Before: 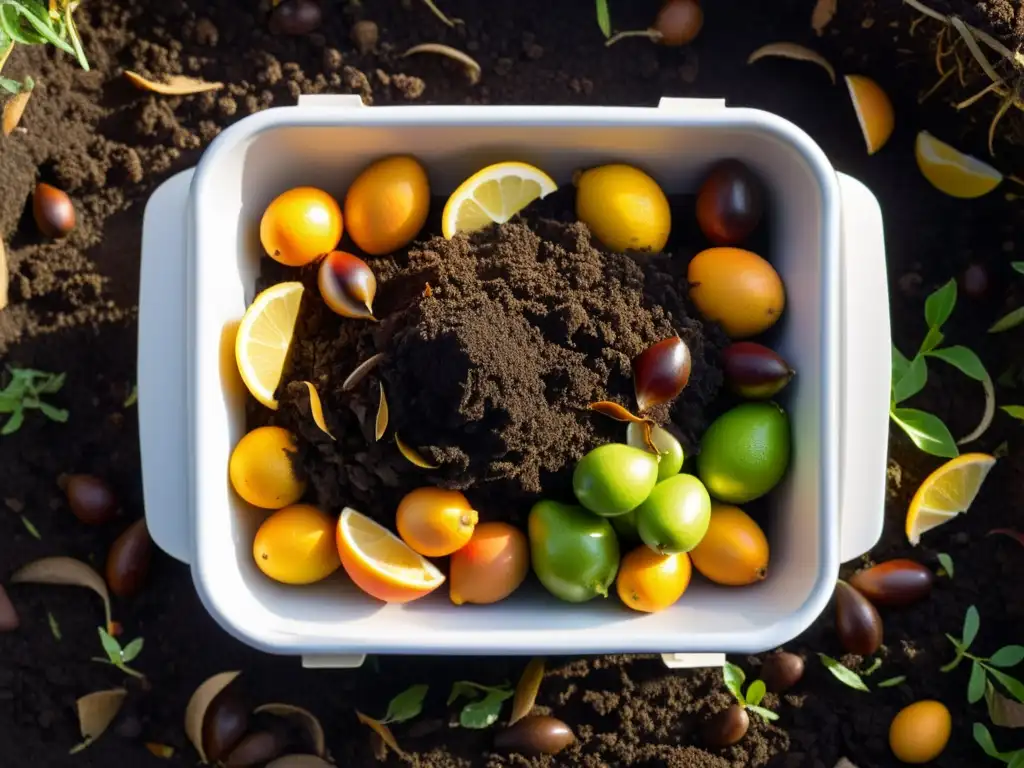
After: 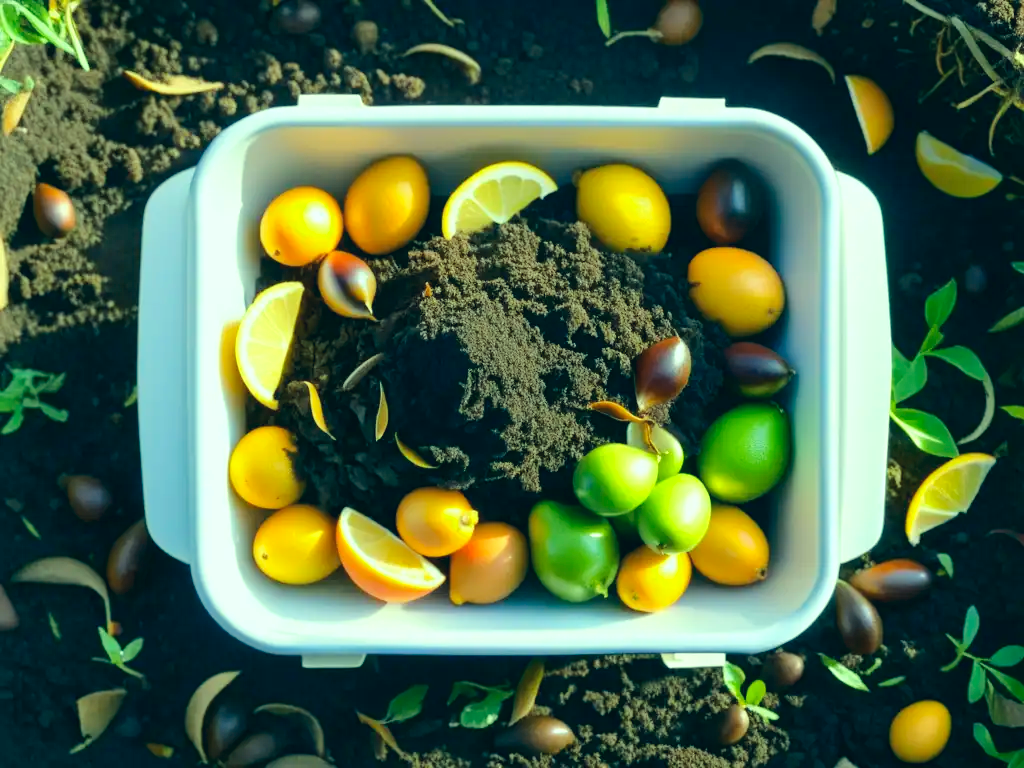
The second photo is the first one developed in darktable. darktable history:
color correction: highlights a* -20, highlights b* 9.8, shadows a* -20.56, shadows b* -10.99
tone equalizer: -8 EV 0.972 EV, -7 EV 0.981 EV, -6 EV 0.97 EV, -5 EV 1.04 EV, -4 EV 1.03 EV, -3 EV 0.738 EV, -2 EV 0.514 EV, -1 EV 0.268 EV, edges refinement/feathering 500, mask exposure compensation -1.57 EV, preserve details no
